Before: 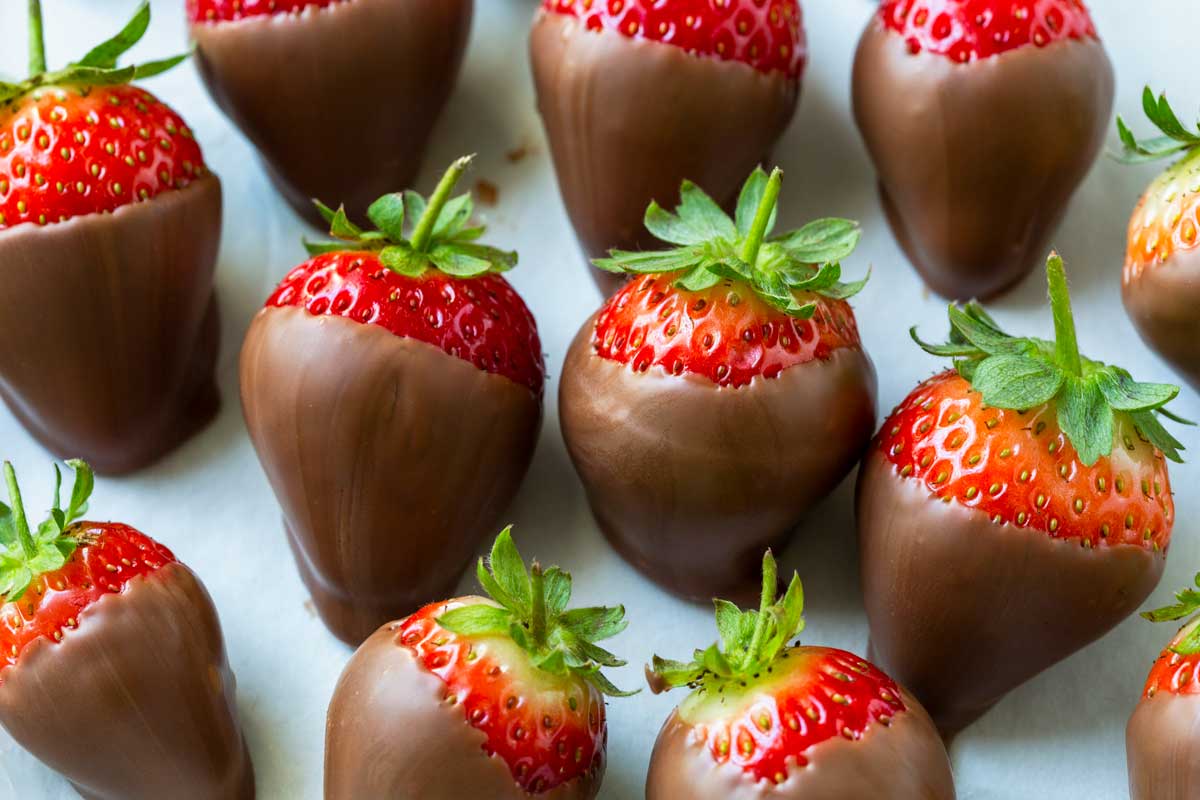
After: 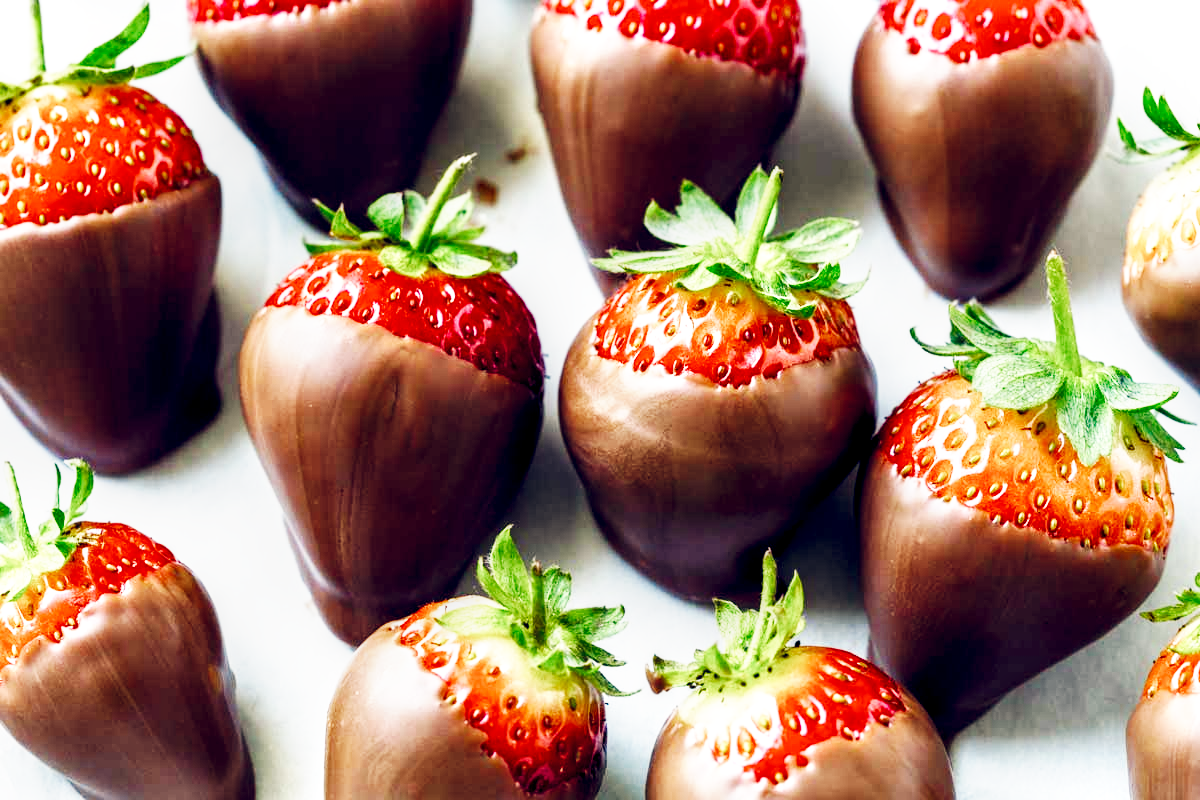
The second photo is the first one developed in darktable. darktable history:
base curve: curves: ch0 [(0, 0) (0.007, 0.004) (0.027, 0.03) (0.046, 0.07) (0.207, 0.54) (0.442, 0.872) (0.673, 0.972) (1, 1)], preserve colors none
color zones: curves: ch1 [(0.113, 0.438) (0.75, 0.5)]; ch2 [(0.12, 0.526) (0.75, 0.5)]
local contrast: shadows 94%
color balance rgb: highlights gain › chroma 2.94%, highlights gain › hue 60.57°, global offset › chroma 0.25%, global offset › hue 256.52°, perceptual saturation grading › global saturation 20%, perceptual saturation grading › highlights -50%, perceptual saturation grading › shadows 30%, contrast 15%
